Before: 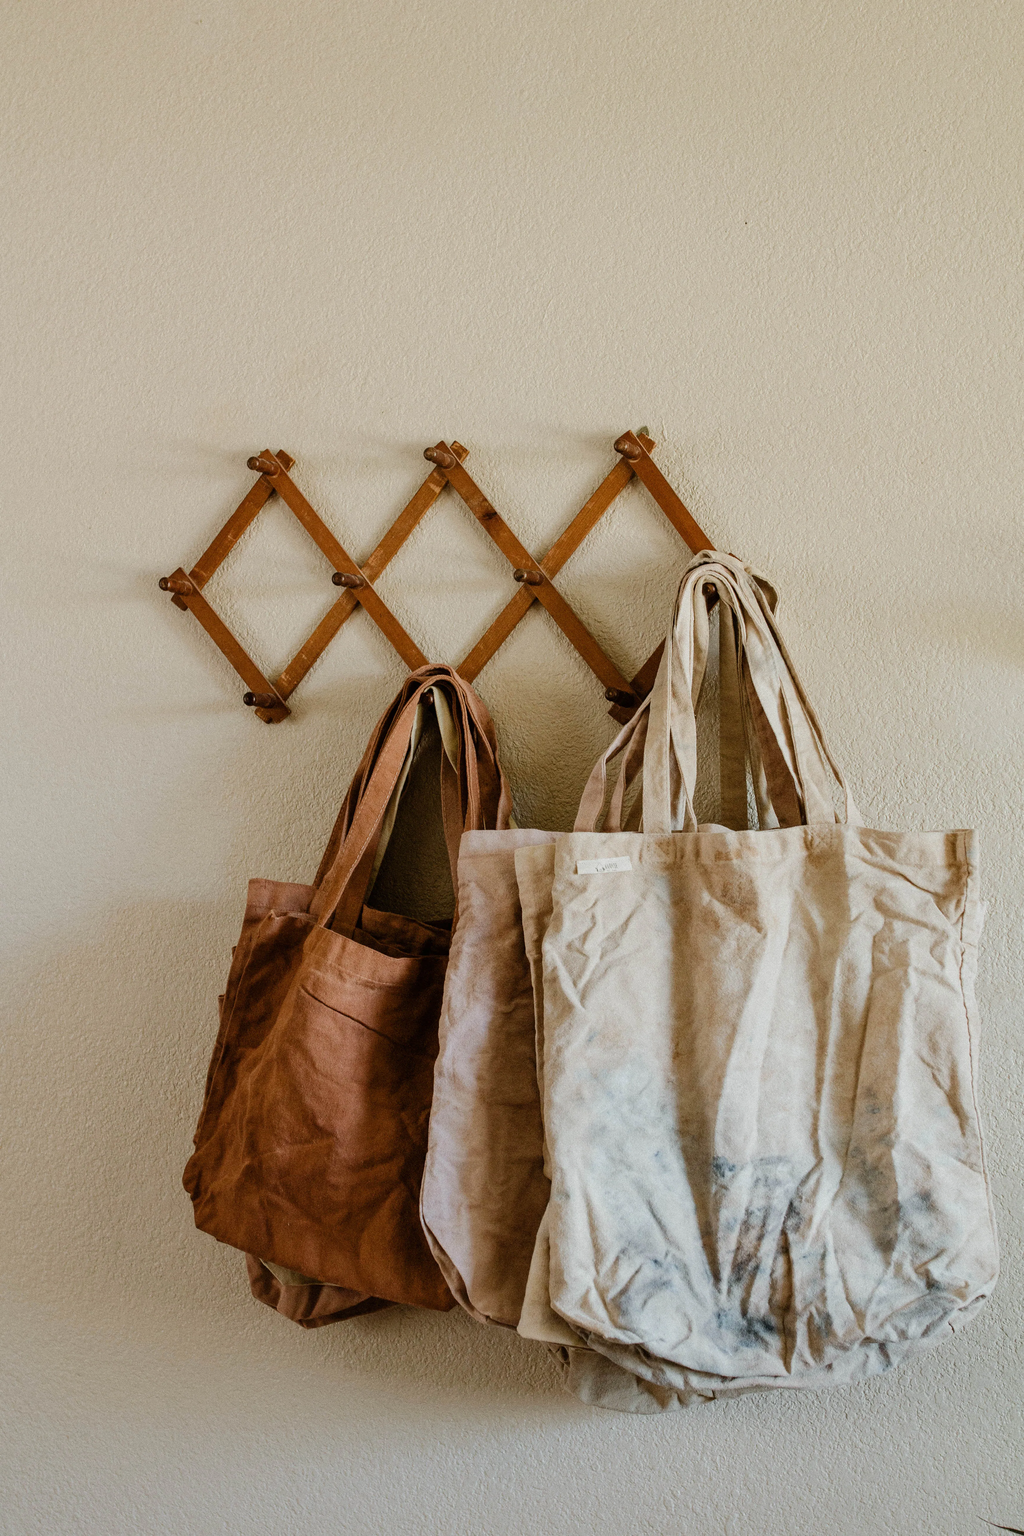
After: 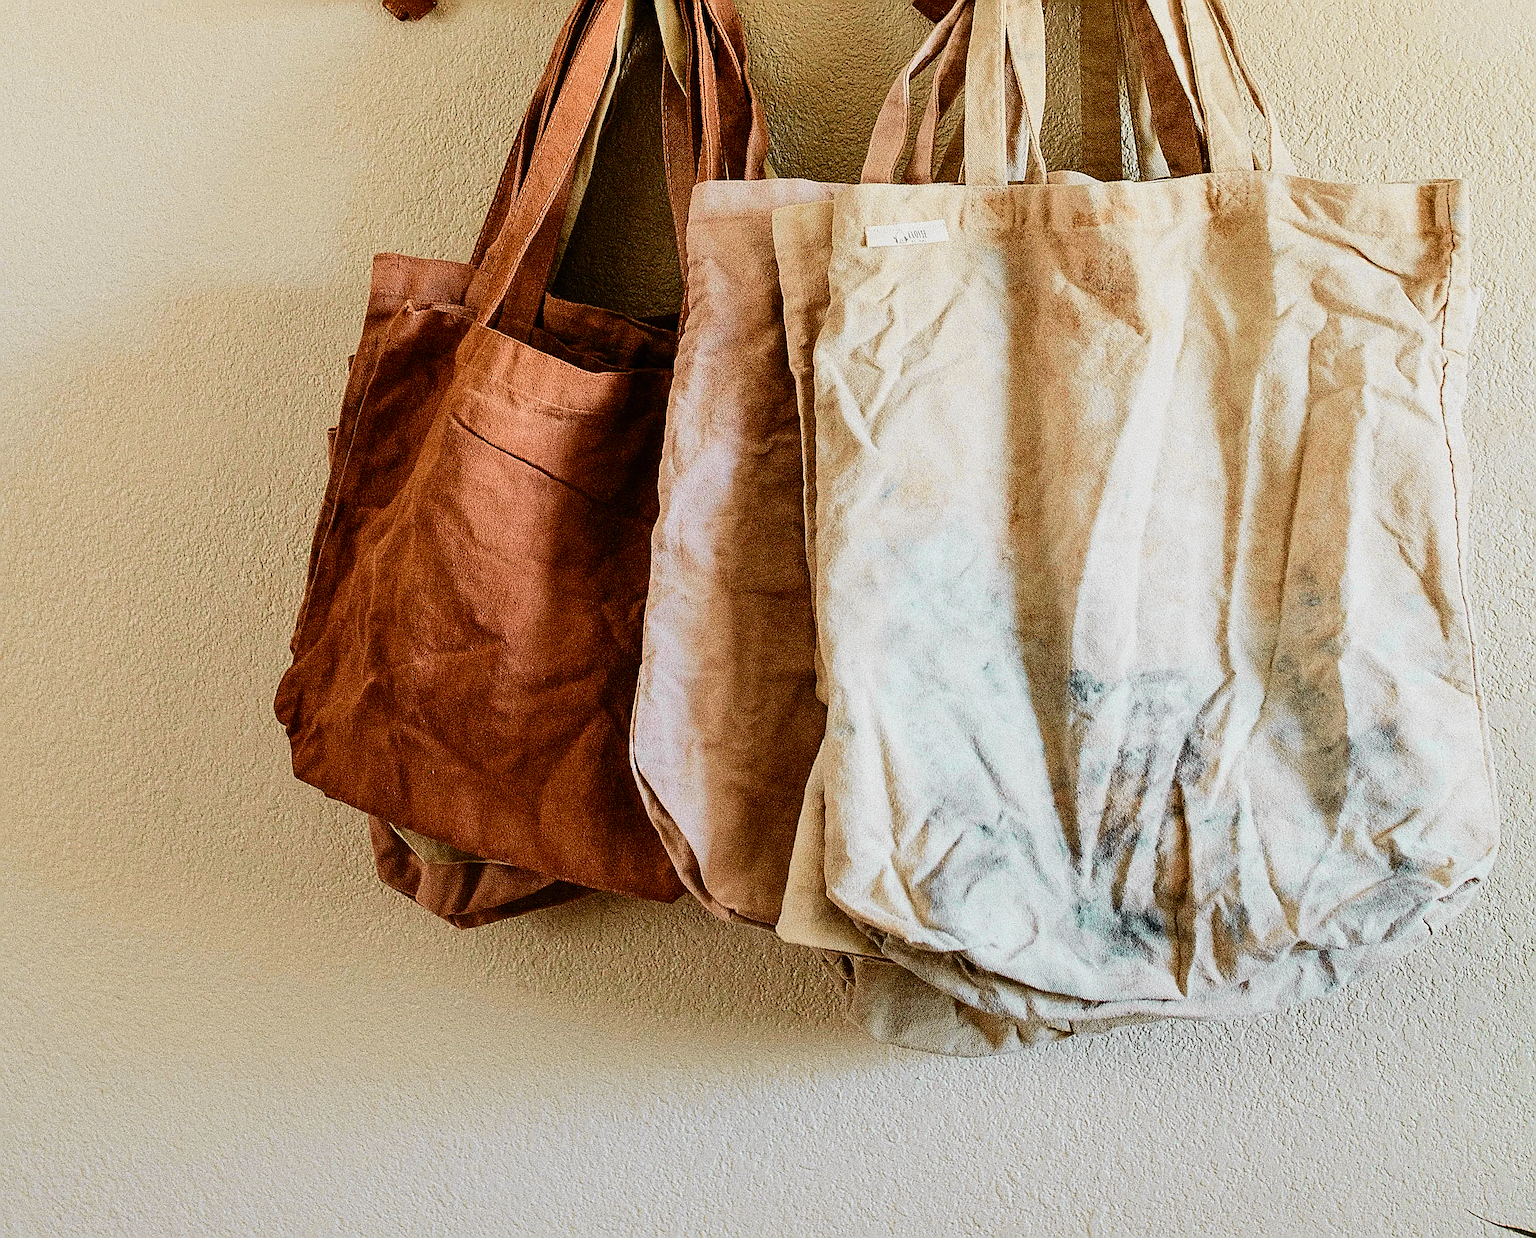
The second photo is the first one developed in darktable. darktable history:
tone curve: curves: ch0 [(0, 0) (0.131, 0.116) (0.316, 0.345) (0.501, 0.584) (0.629, 0.732) (0.812, 0.888) (1, 0.974)]; ch1 [(0, 0) (0.366, 0.367) (0.475, 0.453) (0.494, 0.497) (0.504, 0.503) (0.553, 0.584) (1, 1)]; ch2 [(0, 0) (0.333, 0.346) (0.375, 0.375) (0.424, 0.43) (0.476, 0.492) (0.502, 0.501) (0.533, 0.556) (0.566, 0.599) (0.614, 0.653) (1, 1)], color space Lab, independent channels, preserve colors none
sharpen: amount 2
crop and rotate: top 46.237%
